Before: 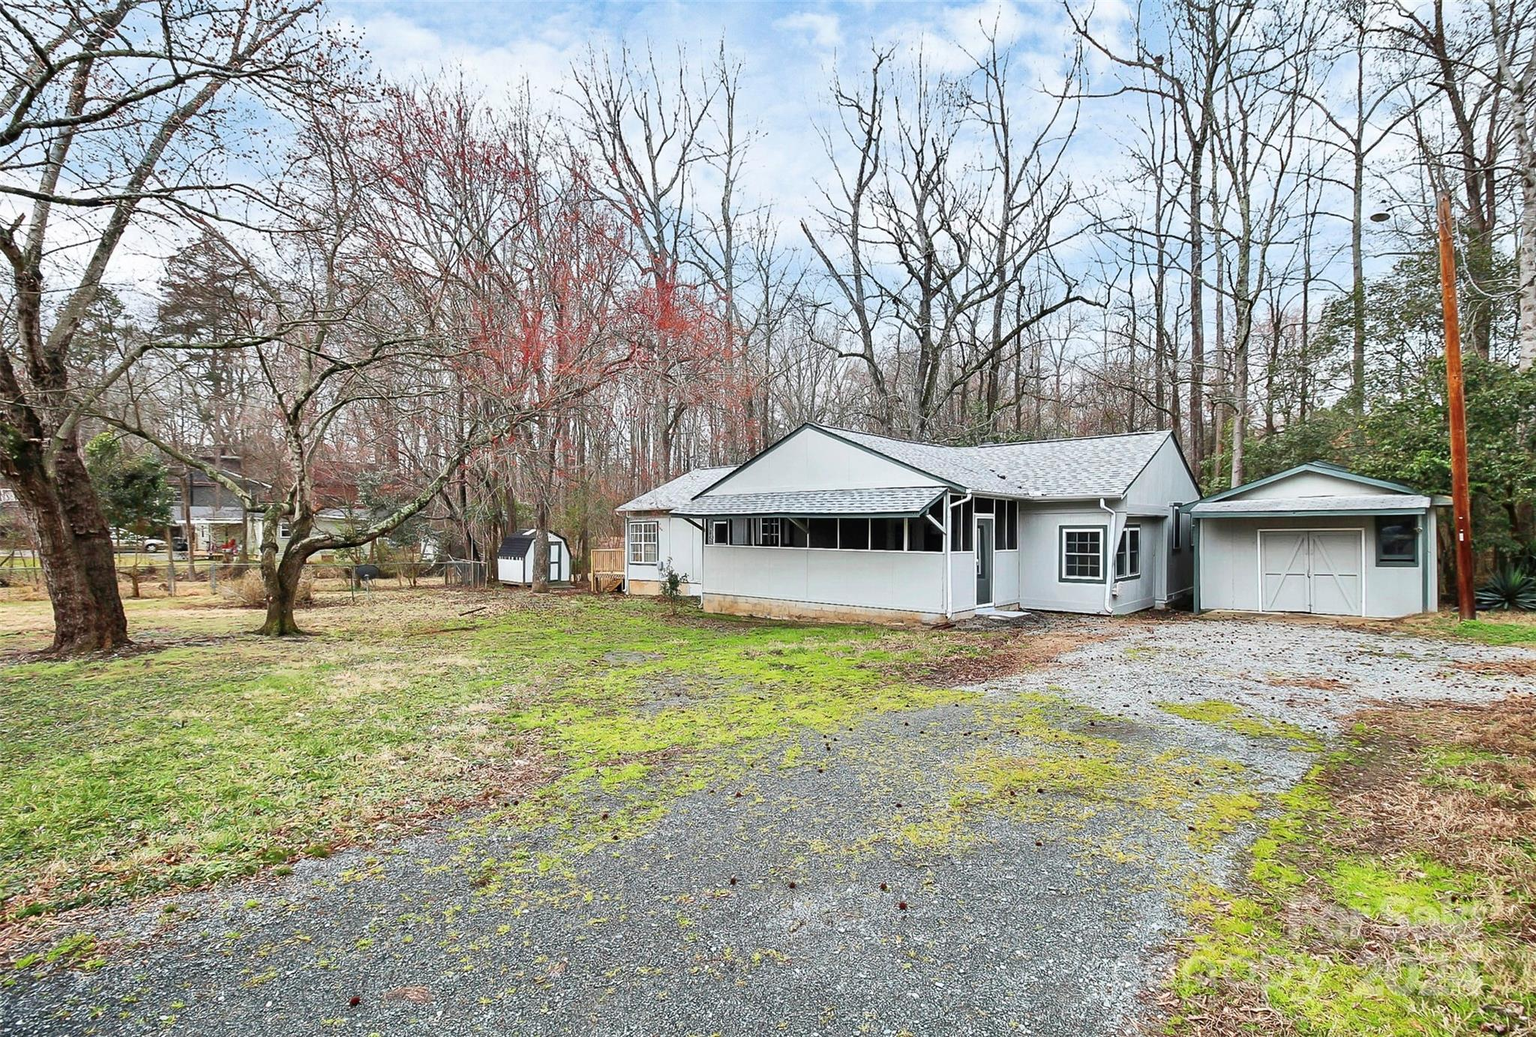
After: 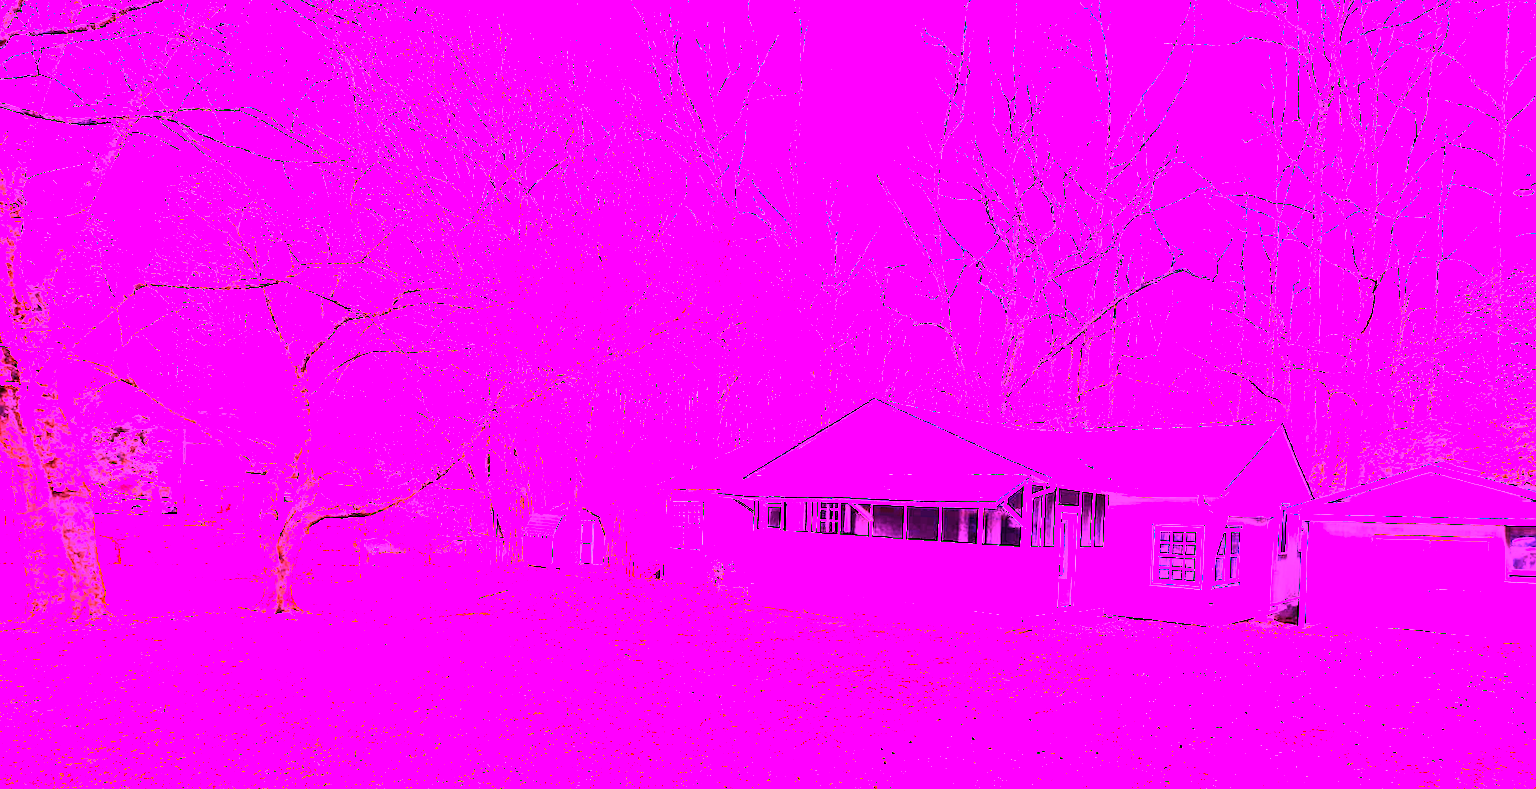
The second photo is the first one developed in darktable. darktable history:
rotate and perspective: rotation 2.17°, automatic cropping off
crop: left 3.015%, top 8.969%, right 9.647%, bottom 26.457%
white balance: red 8, blue 8
contrast brightness saturation: contrast 0.15, brightness 0.05
